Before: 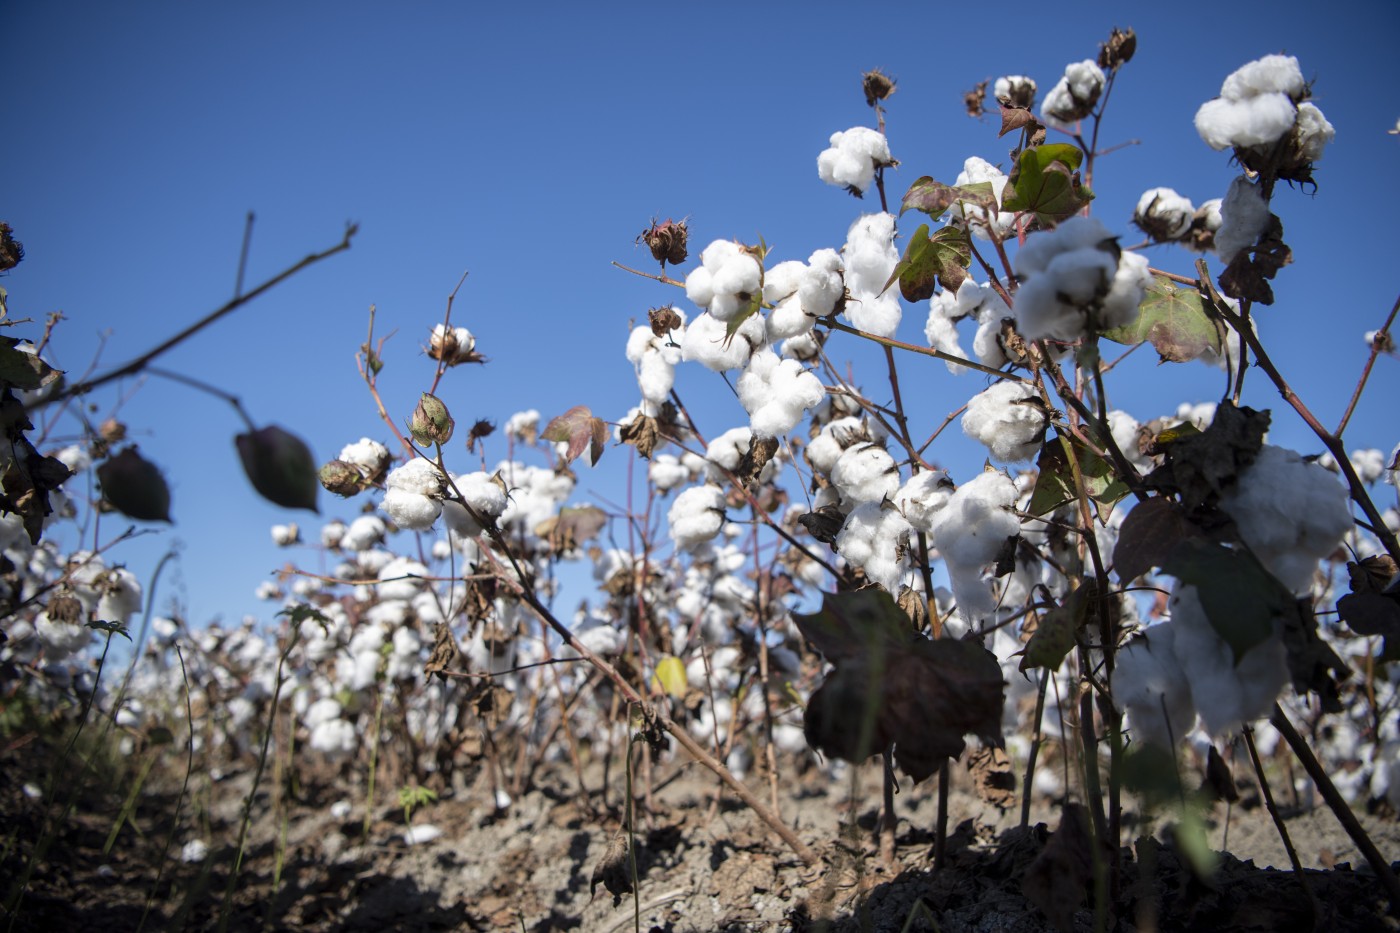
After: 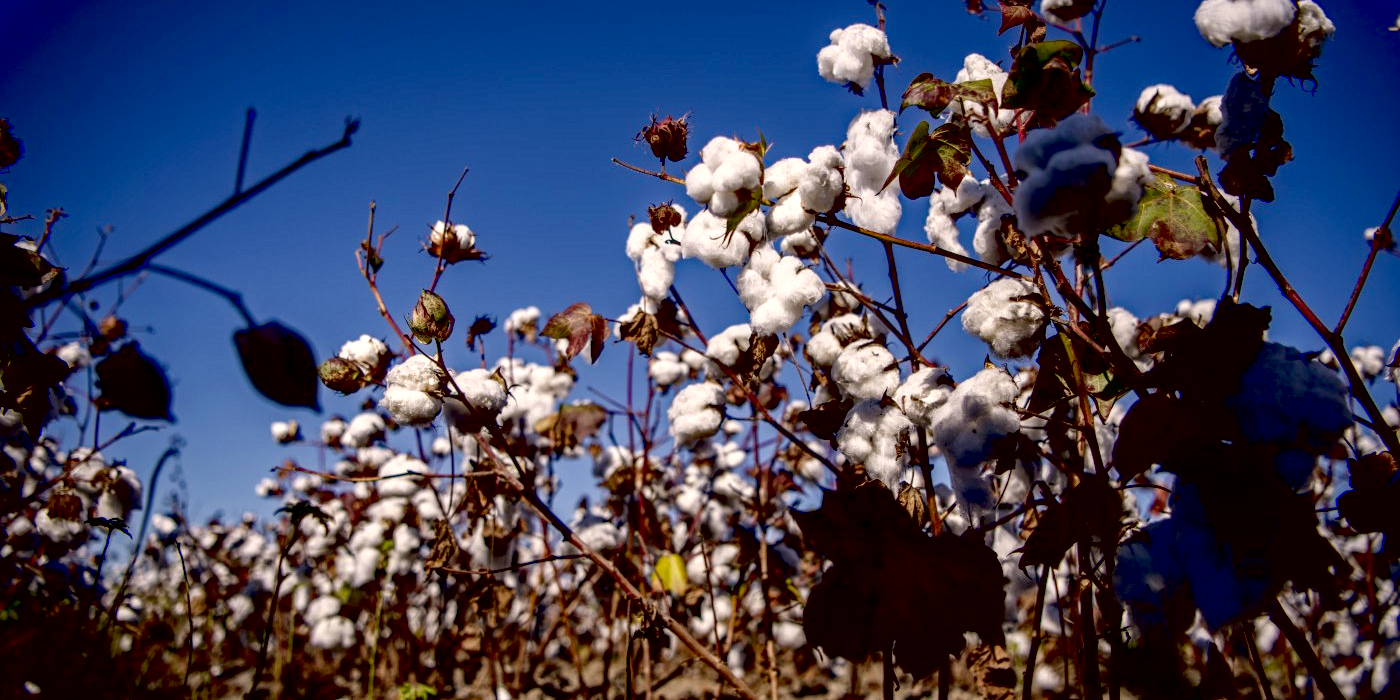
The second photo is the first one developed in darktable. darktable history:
haze removal: strength 0.395, distance 0.218, compatibility mode true, adaptive false
local contrast: detail 130%
crop: top 11.054%, bottom 13.889%
color correction: highlights a* 6.37, highlights b* 7.88, shadows a* 6.44, shadows b* 7.19, saturation 0.919
contrast brightness saturation: contrast 0.067, brightness -0.127, saturation 0.064
exposure: black level correction 0.056, compensate highlight preservation false
